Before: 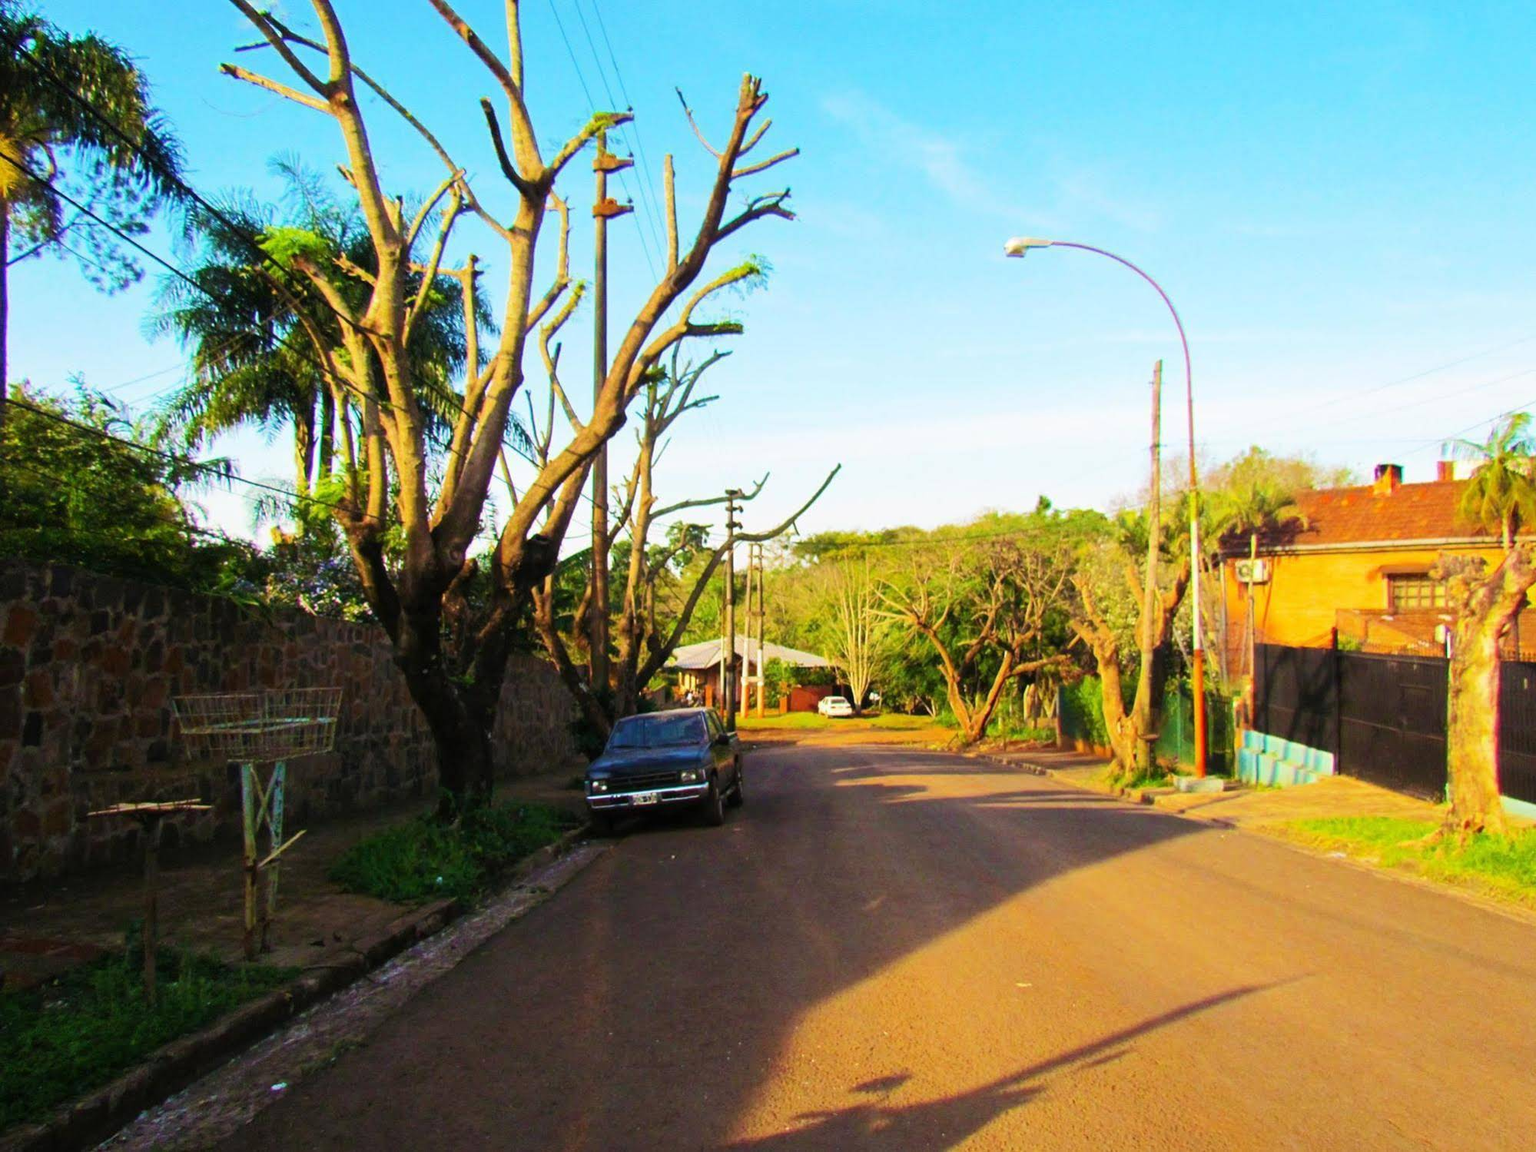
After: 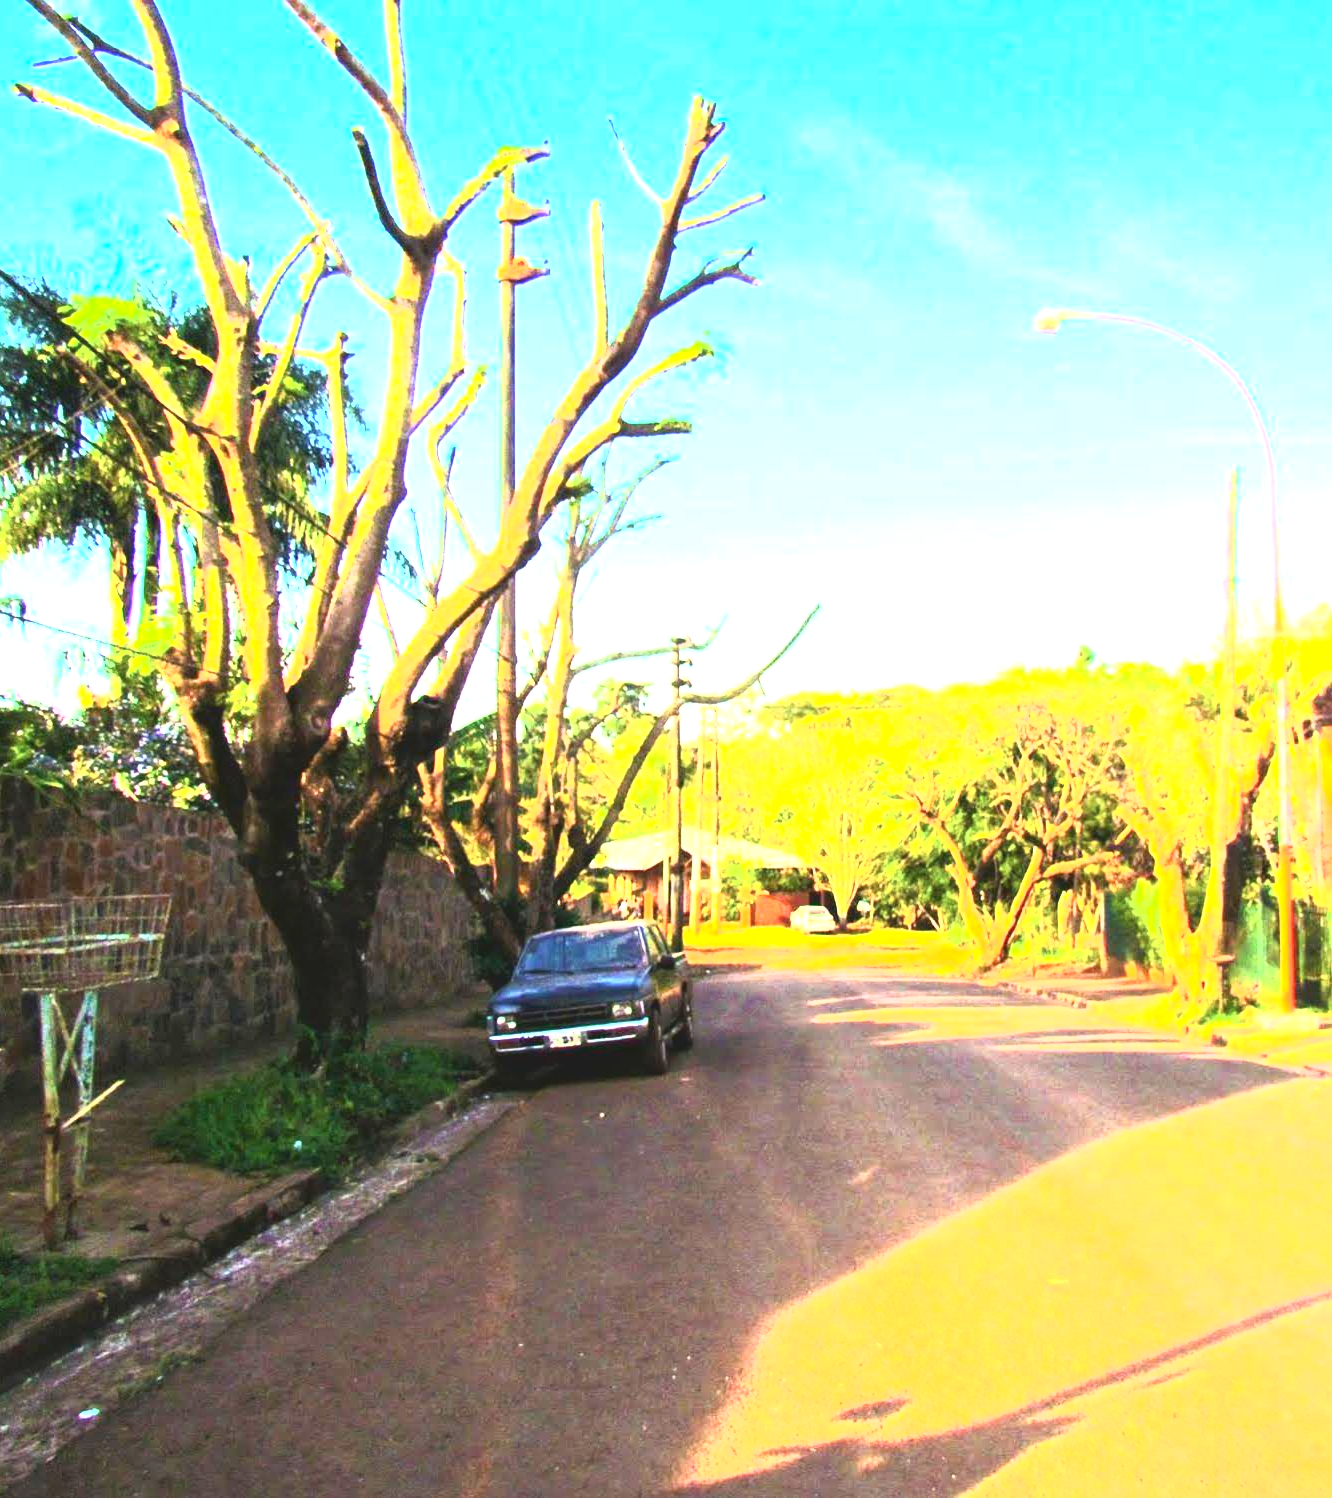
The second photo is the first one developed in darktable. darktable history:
crop and rotate: left 13.735%, right 19.63%
tone curve: curves: ch0 [(0, 0) (0.003, 0.116) (0.011, 0.116) (0.025, 0.113) (0.044, 0.114) (0.069, 0.118) (0.1, 0.137) (0.136, 0.171) (0.177, 0.213) (0.224, 0.259) (0.277, 0.316) (0.335, 0.381) (0.399, 0.458) (0.468, 0.548) (0.543, 0.654) (0.623, 0.775) (0.709, 0.895) (0.801, 0.972) (0.898, 0.991) (1, 1)], color space Lab, independent channels, preserve colors none
exposure: black level correction 0, exposure 1.451 EV, compensate highlight preservation false
